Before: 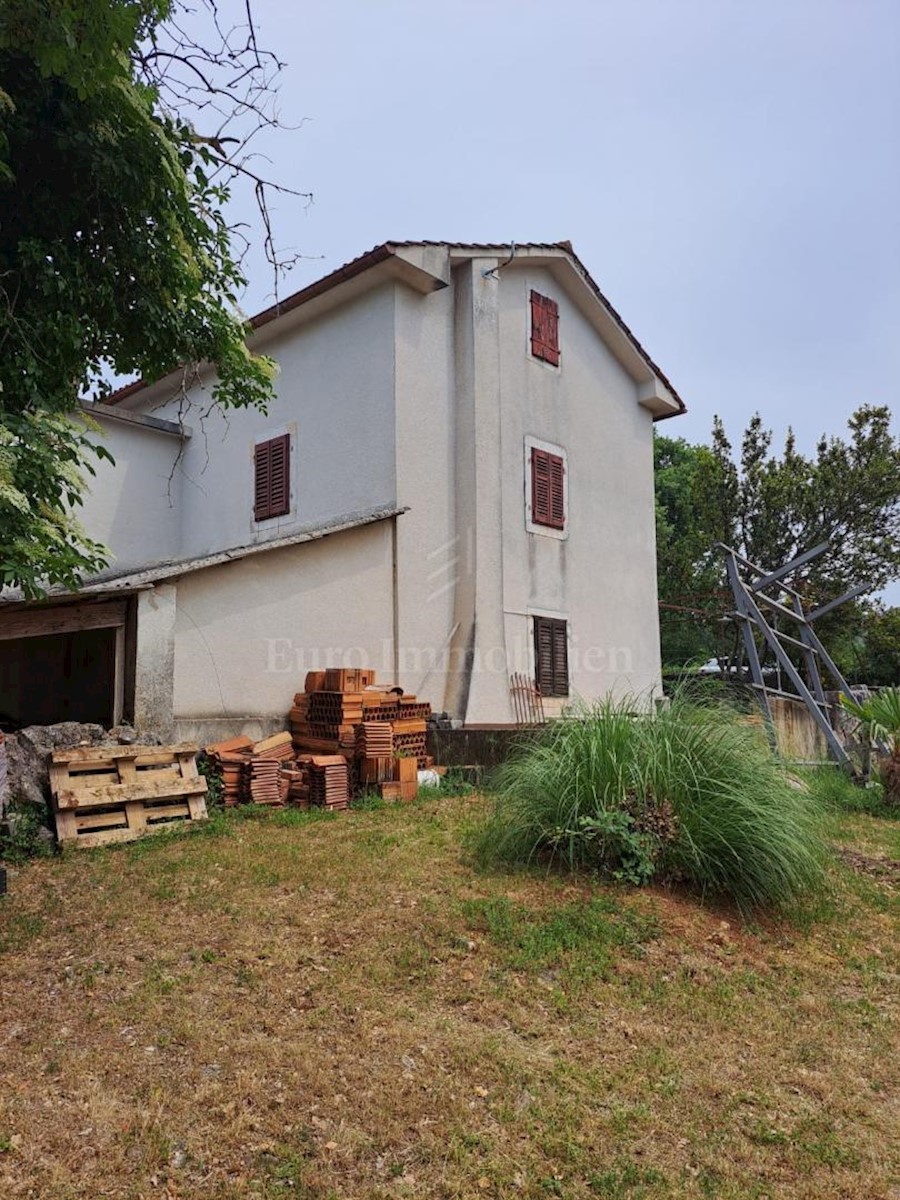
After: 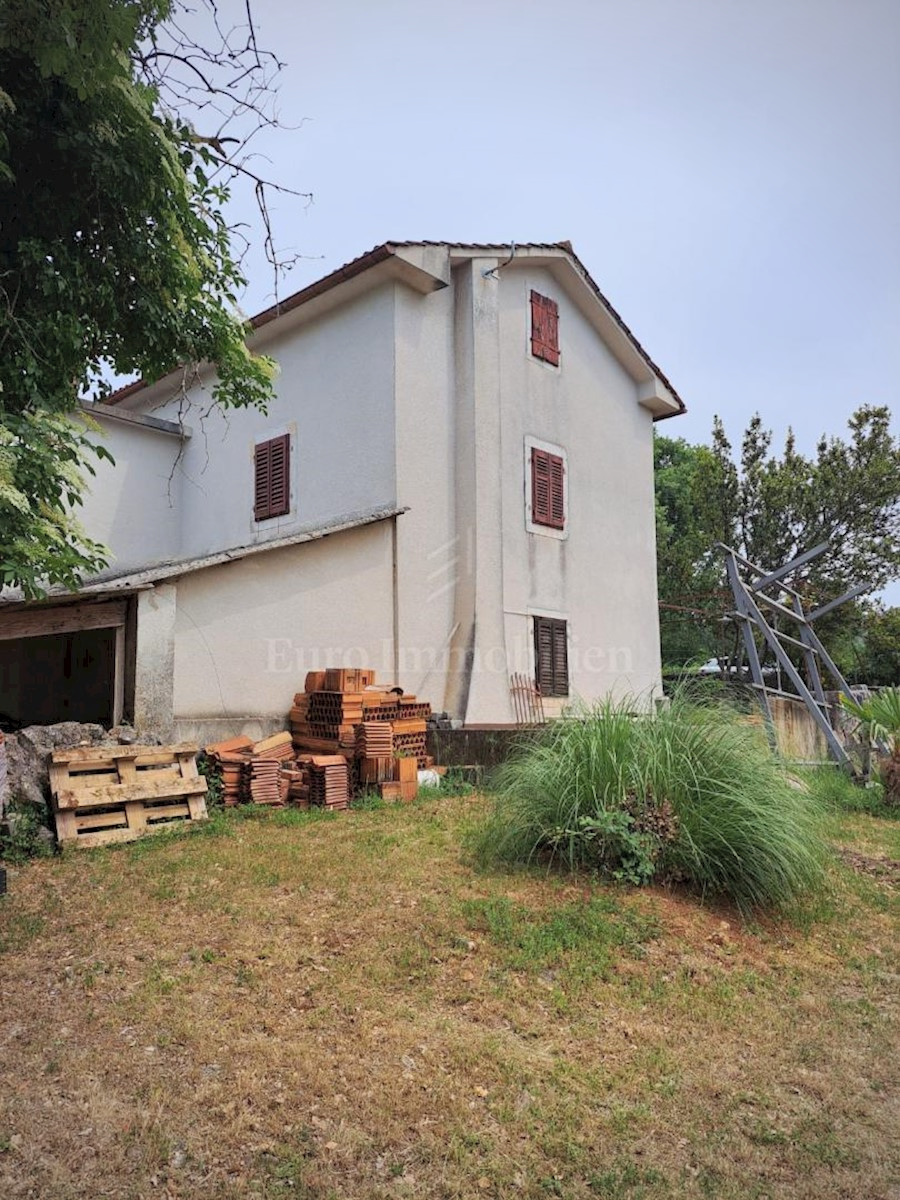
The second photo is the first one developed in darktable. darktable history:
contrast equalizer: y [[0.518, 0.517, 0.501, 0.5, 0.5, 0.5], [0.5 ×6], [0.5 ×6], [0 ×6], [0 ×6]]
vignetting: fall-off radius 61.09%
contrast brightness saturation: brightness 0.13
